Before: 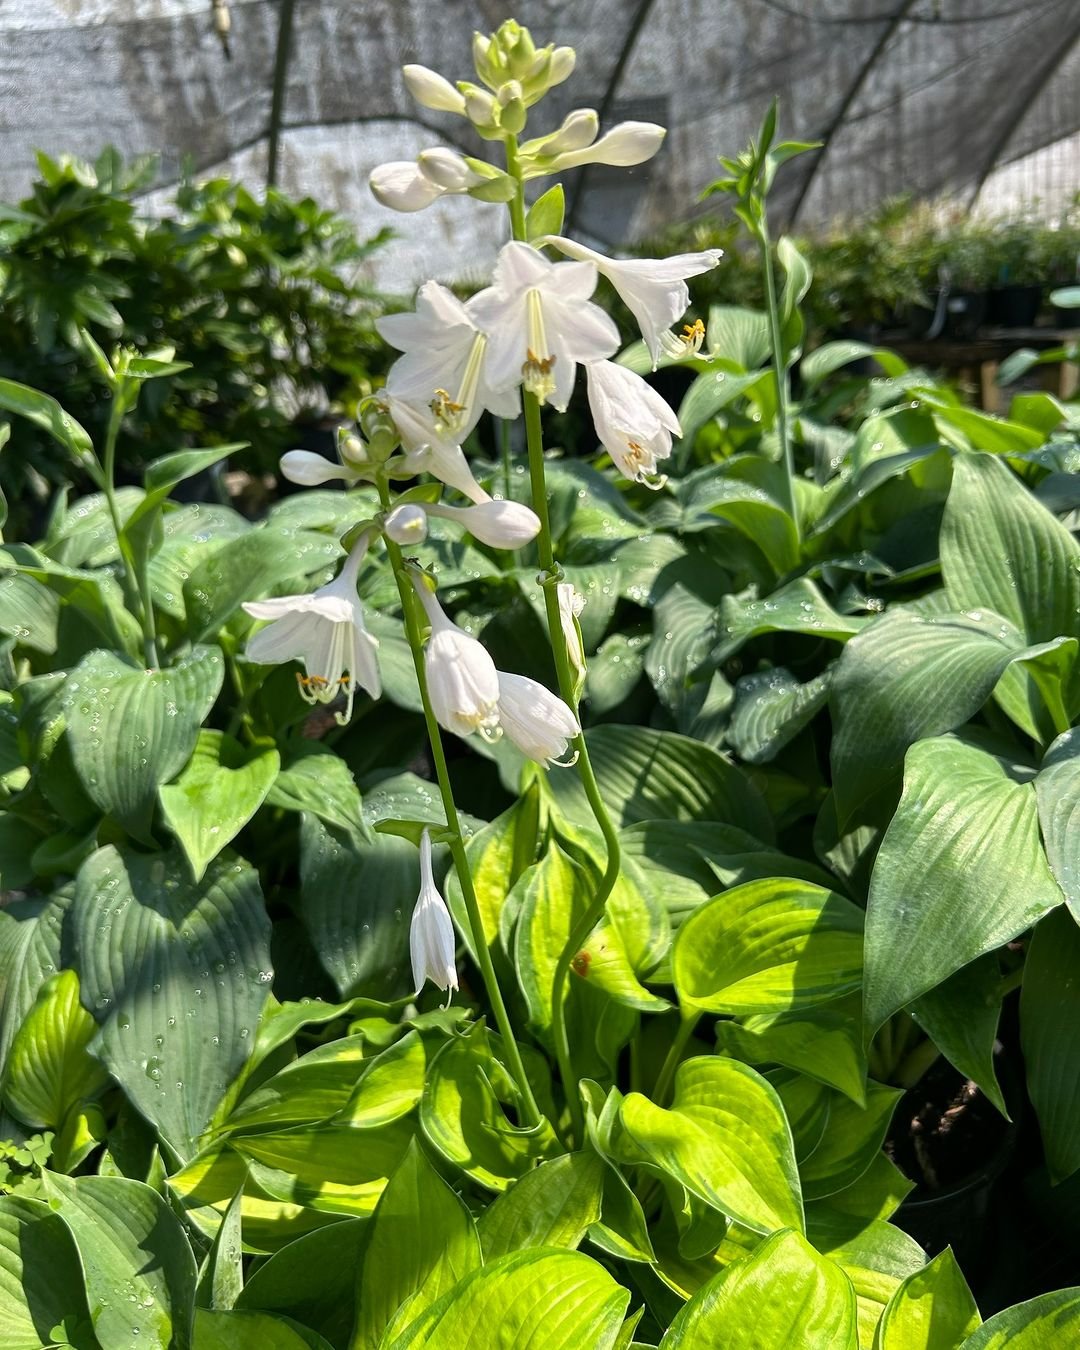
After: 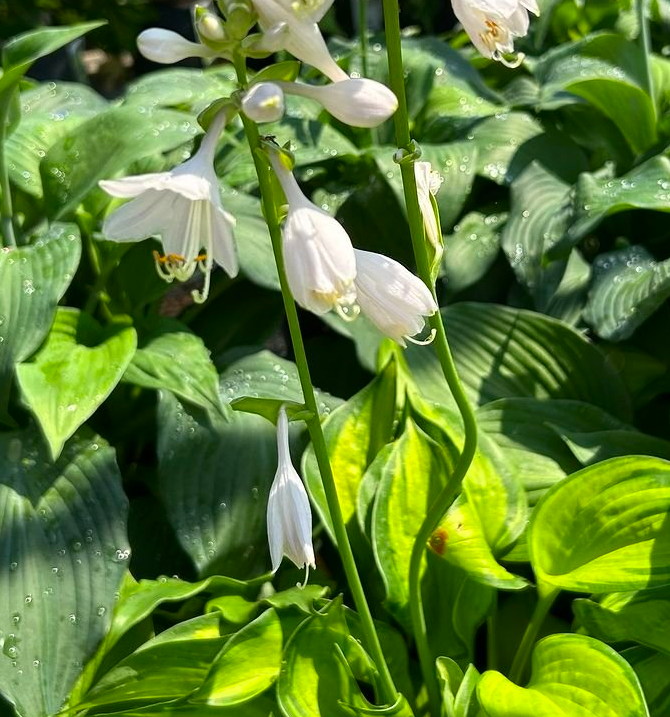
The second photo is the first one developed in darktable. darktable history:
crop: left 13.312%, top 31.28%, right 24.627%, bottom 15.582%
contrast brightness saturation: contrast 0.08, saturation 0.2
